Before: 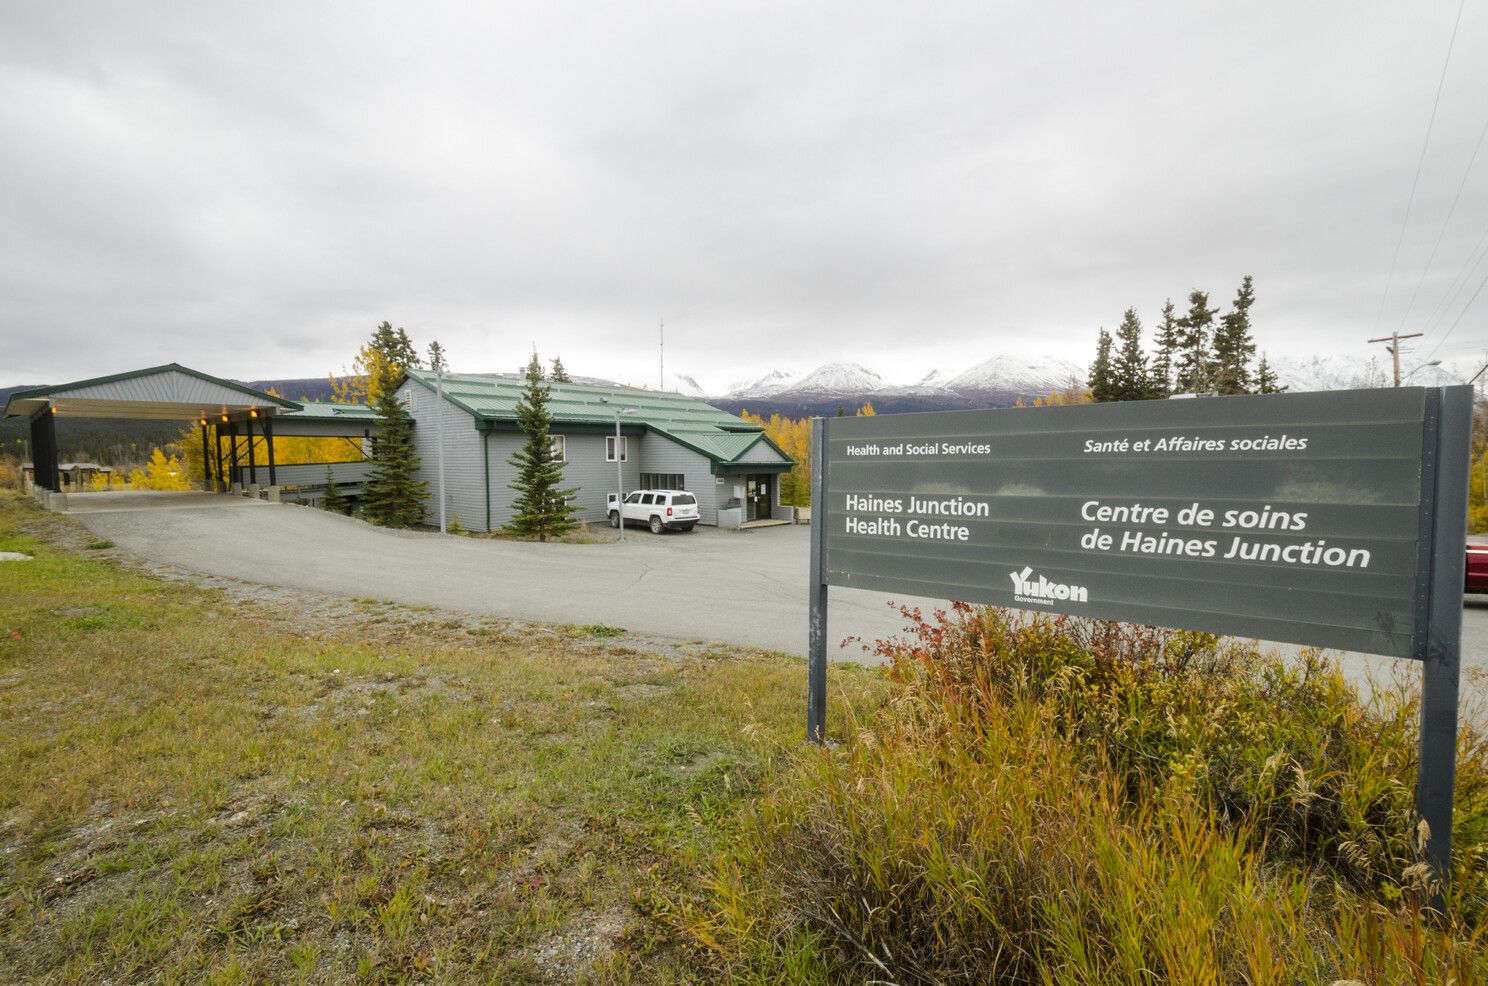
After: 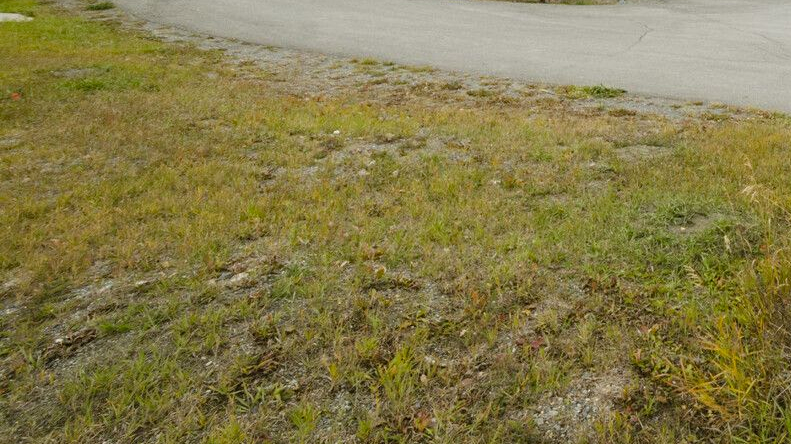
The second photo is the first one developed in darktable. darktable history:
haze removal: compatibility mode true, adaptive false
crop and rotate: top 54.762%, right 46.823%, bottom 0.137%
